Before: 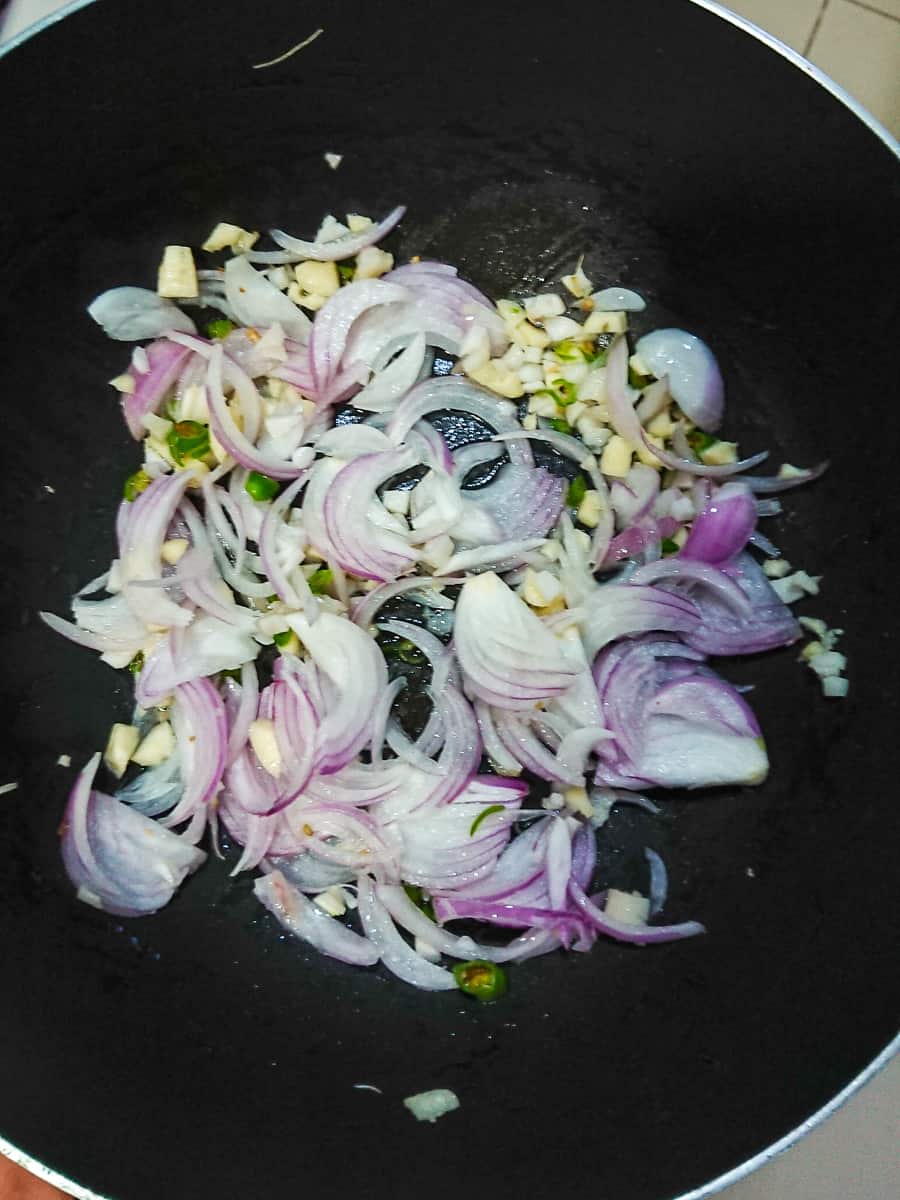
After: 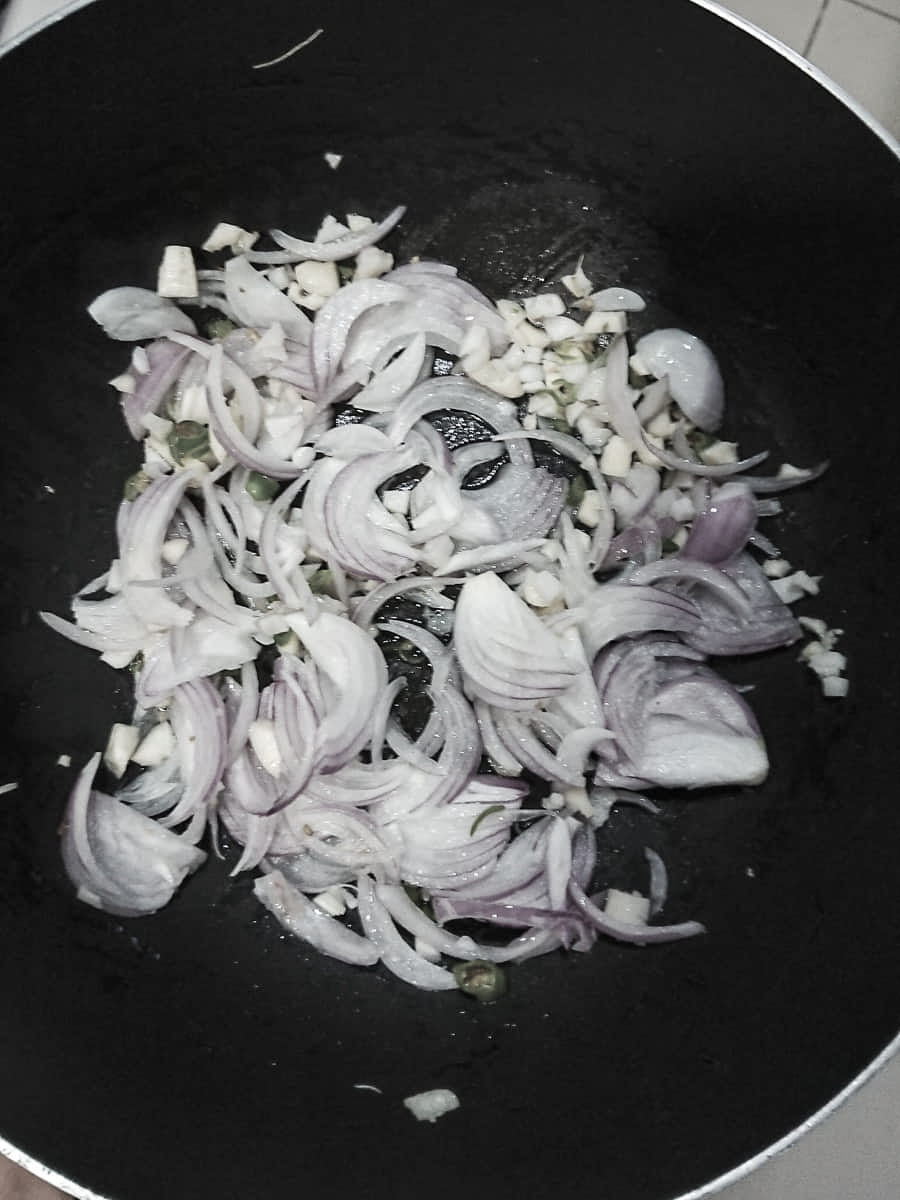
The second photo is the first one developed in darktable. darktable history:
color correction: highlights b* 0.026, saturation 0.199
